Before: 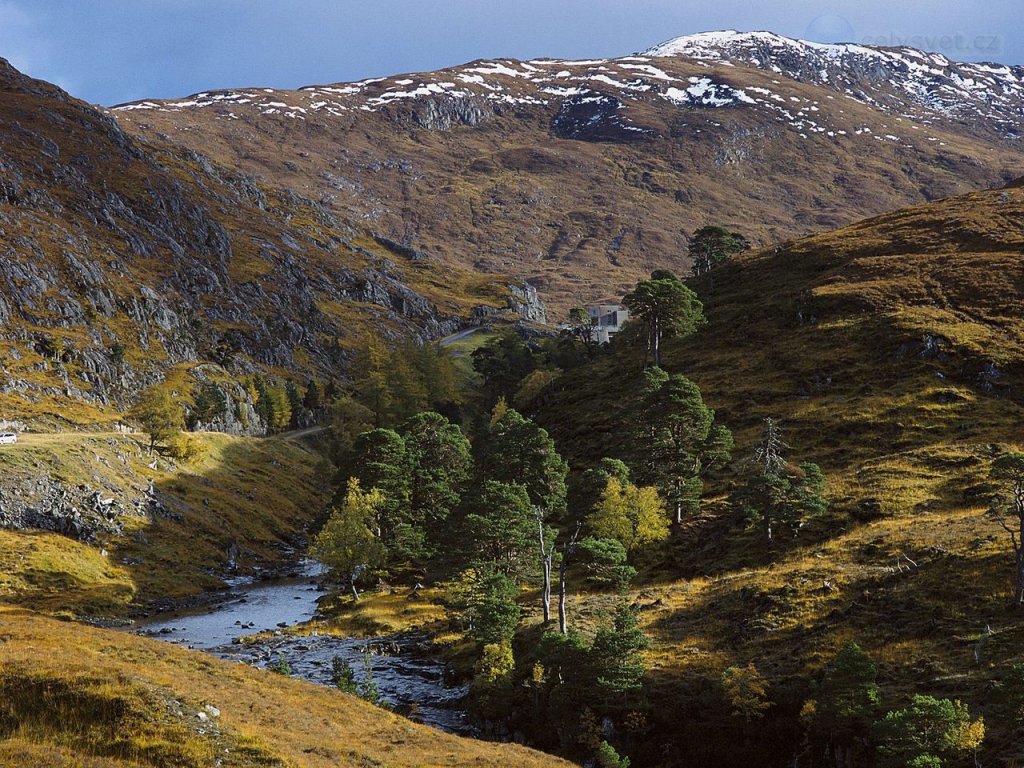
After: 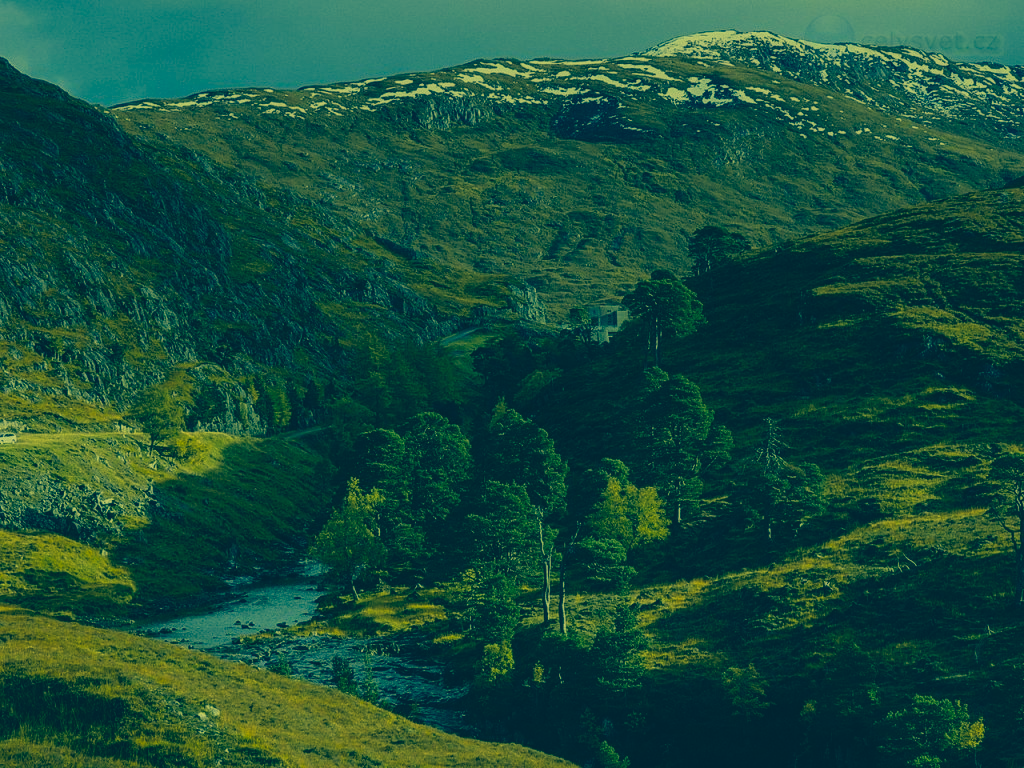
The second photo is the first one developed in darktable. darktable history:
color correction: highlights a* -15.58, highlights b* 40, shadows a* -40, shadows b* -26.18
exposure: black level correction -0.016, exposure -1.018 EV, compensate highlight preservation false
local contrast: on, module defaults
white balance: red 1.123, blue 0.83
